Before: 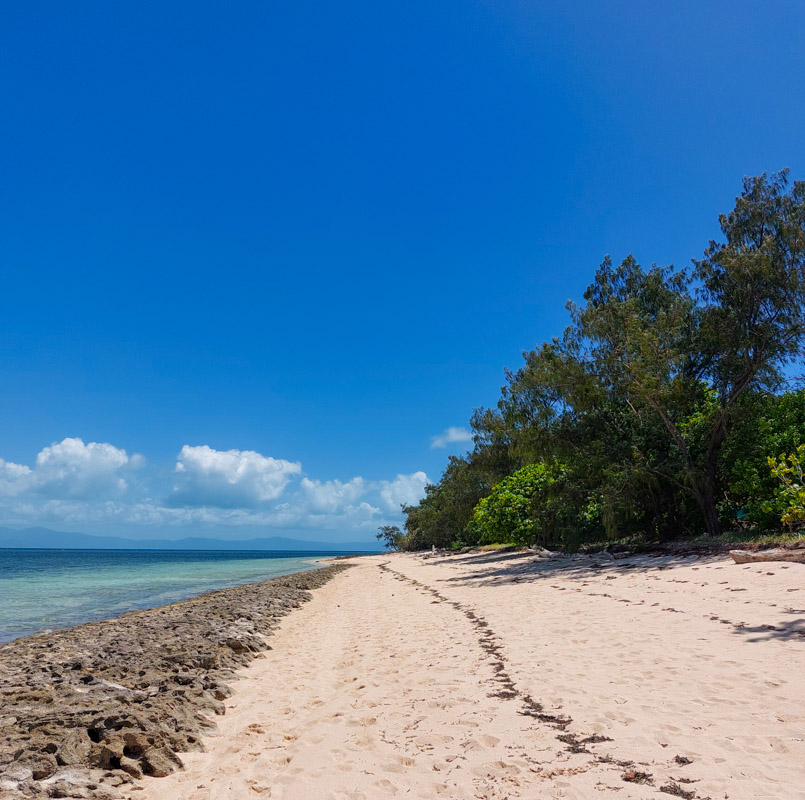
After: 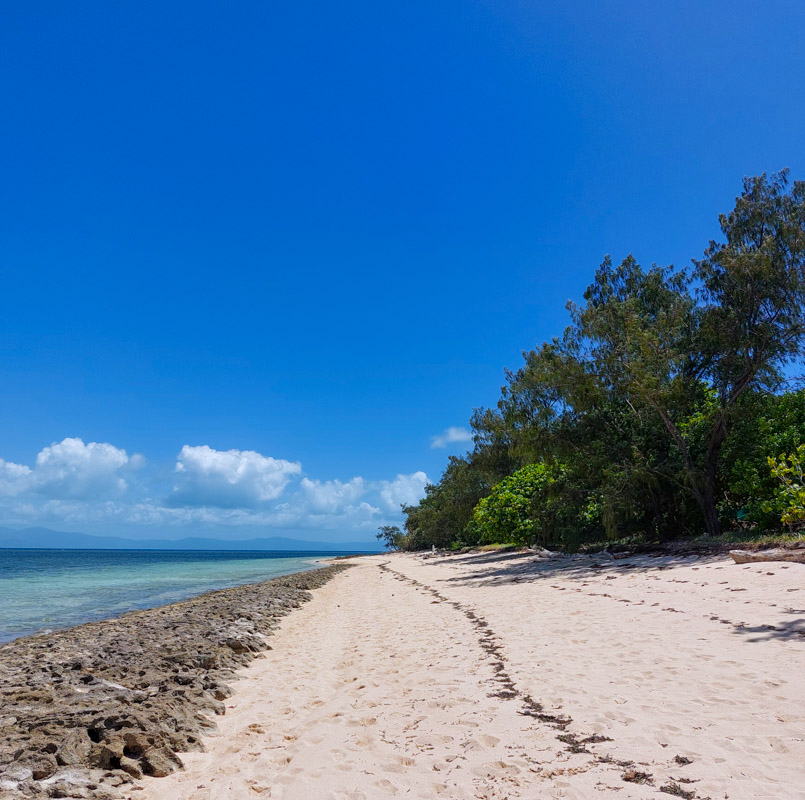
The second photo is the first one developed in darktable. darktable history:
white balance: red 0.967, blue 1.049
tone equalizer: on, module defaults
